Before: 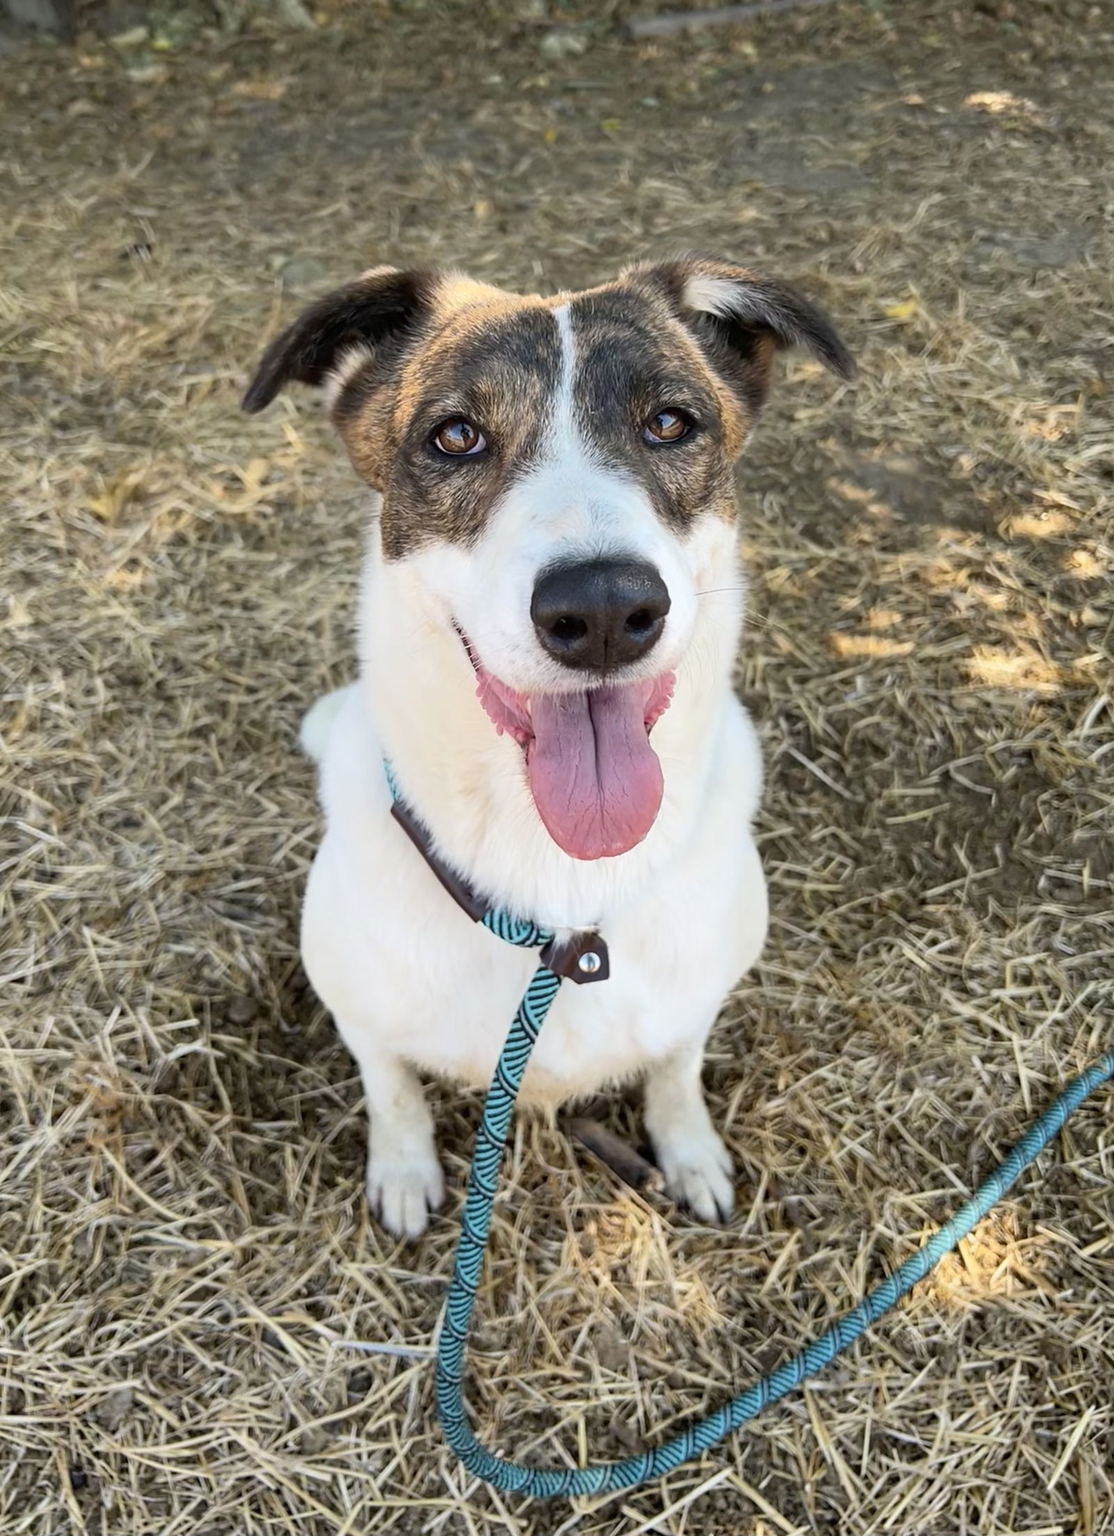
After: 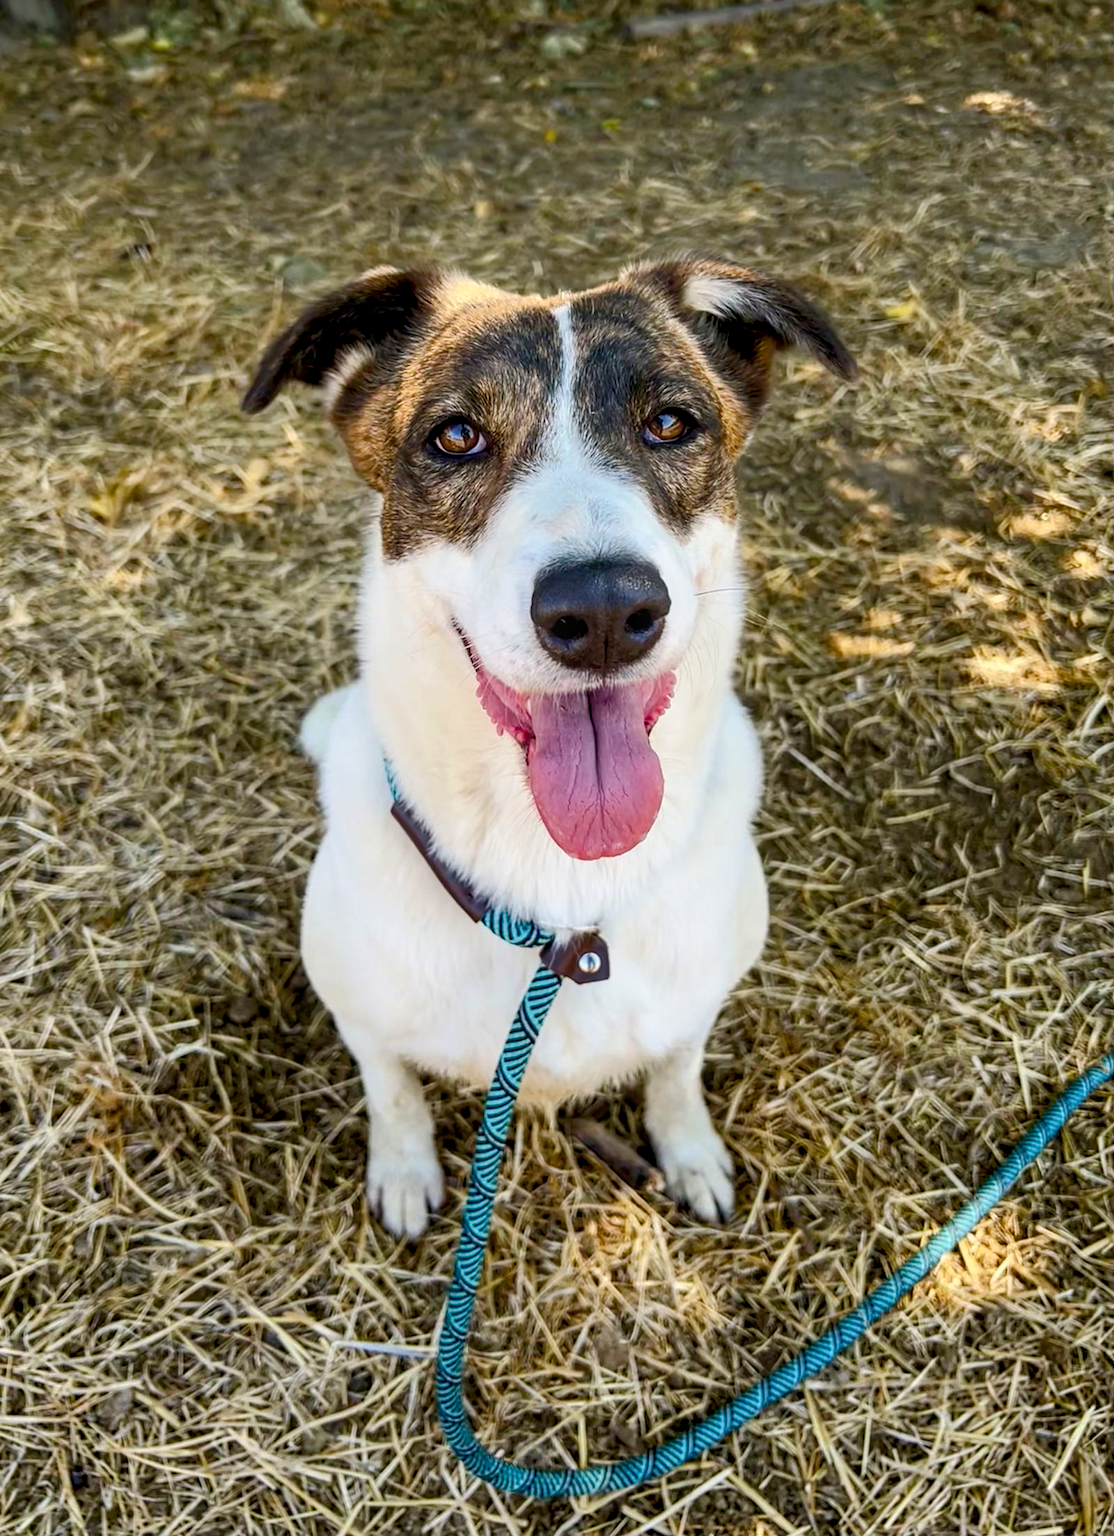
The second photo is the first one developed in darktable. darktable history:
local contrast: detail 130%
tone curve: curves: ch0 [(0, 0) (0.003, 0.004) (0.011, 0.008) (0.025, 0.012) (0.044, 0.02) (0.069, 0.028) (0.1, 0.034) (0.136, 0.059) (0.177, 0.1) (0.224, 0.151) (0.277, 0.203) (0.335, 0.266) (0.399, 0.344) (0.468, 0.414) (0.543, 0.507) (0.623, 0.602) (0.709, 0.704) (0.801, 0.804) (0.898, 0.927) (1, 1)], preserve colors none
color balance rgb: global offset › luminance -0.5%, perceptual saturation grading › highlights -17.77%, perceptual saturation grading › mid-tones 33.1%, perceptual saturation grading › shadows 50.52%, perceptual brilliance grading › highlights 10.8%, perceptual brilliance grading › shadows -10.8%, global vibrance 24.22%, contrast -25%
